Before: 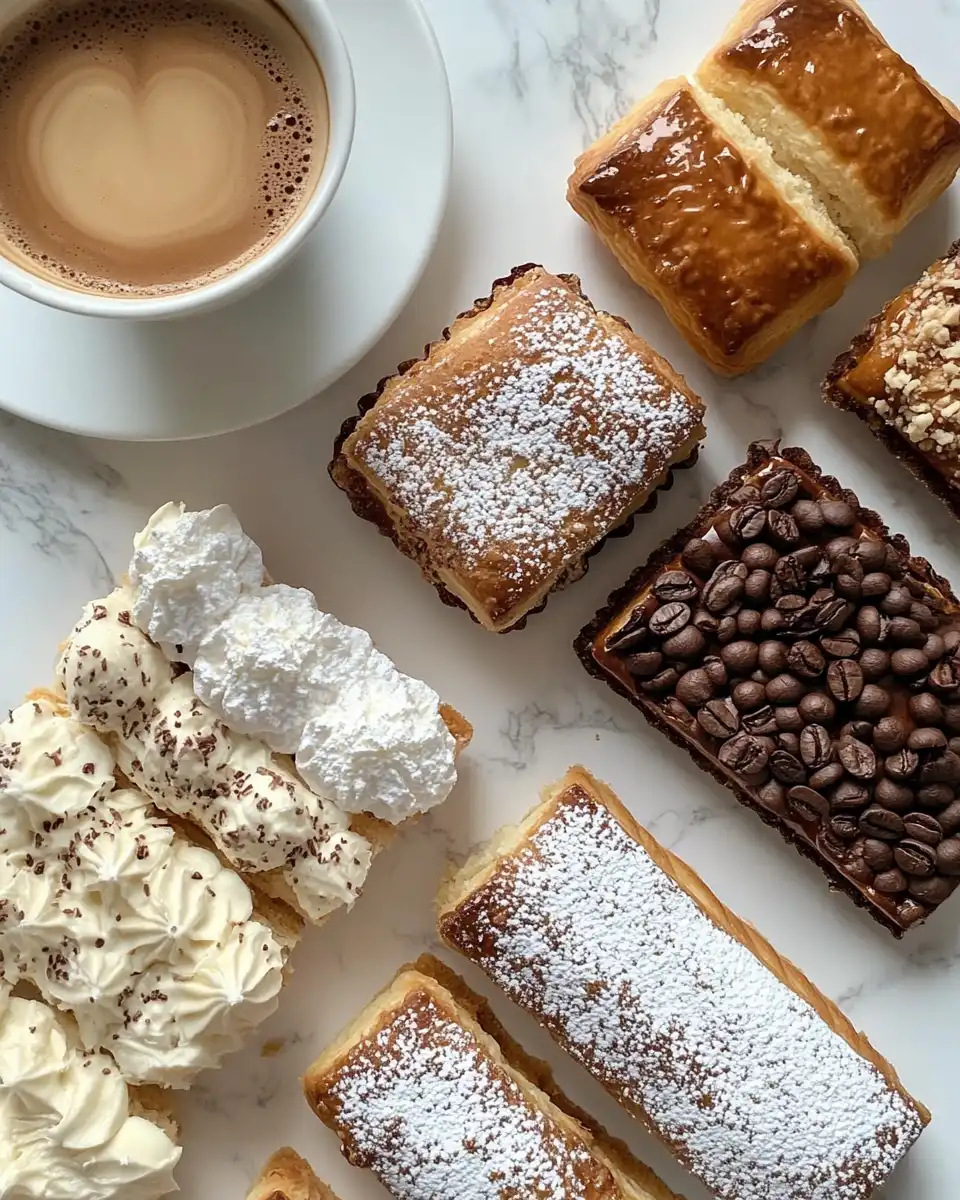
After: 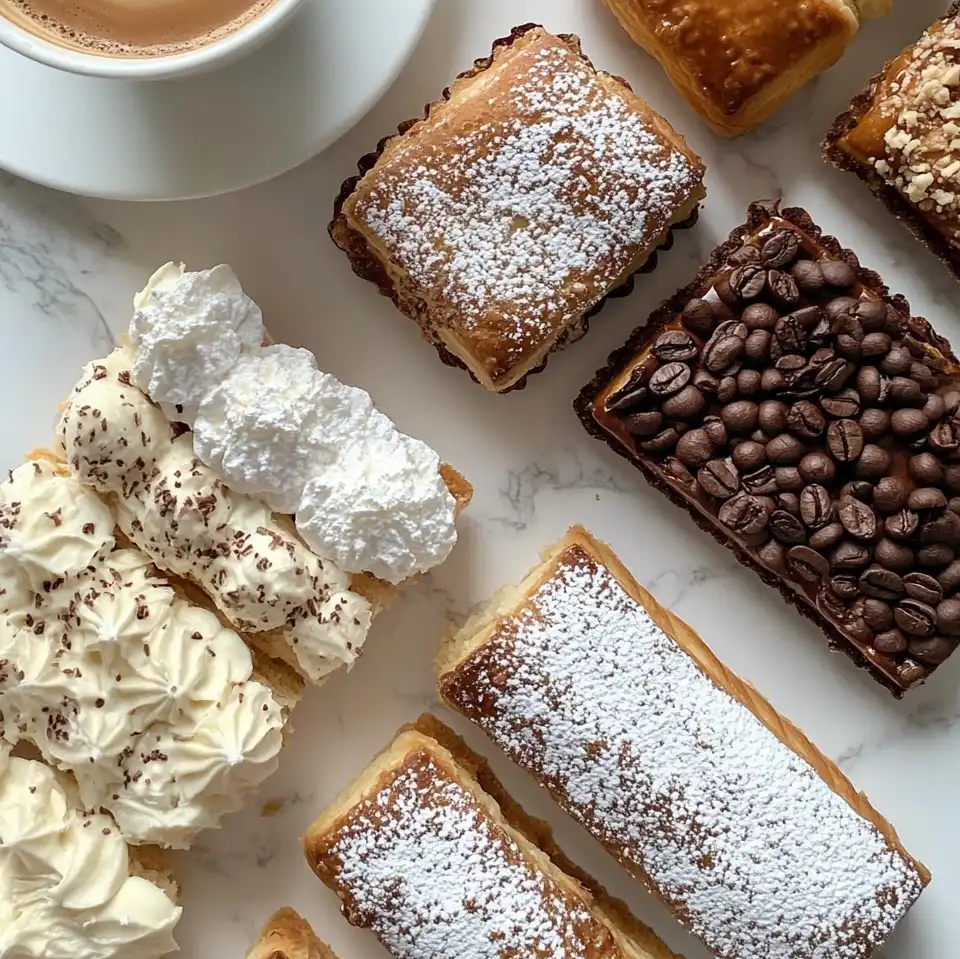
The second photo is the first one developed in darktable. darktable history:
crop and rotate: top 20.011%
